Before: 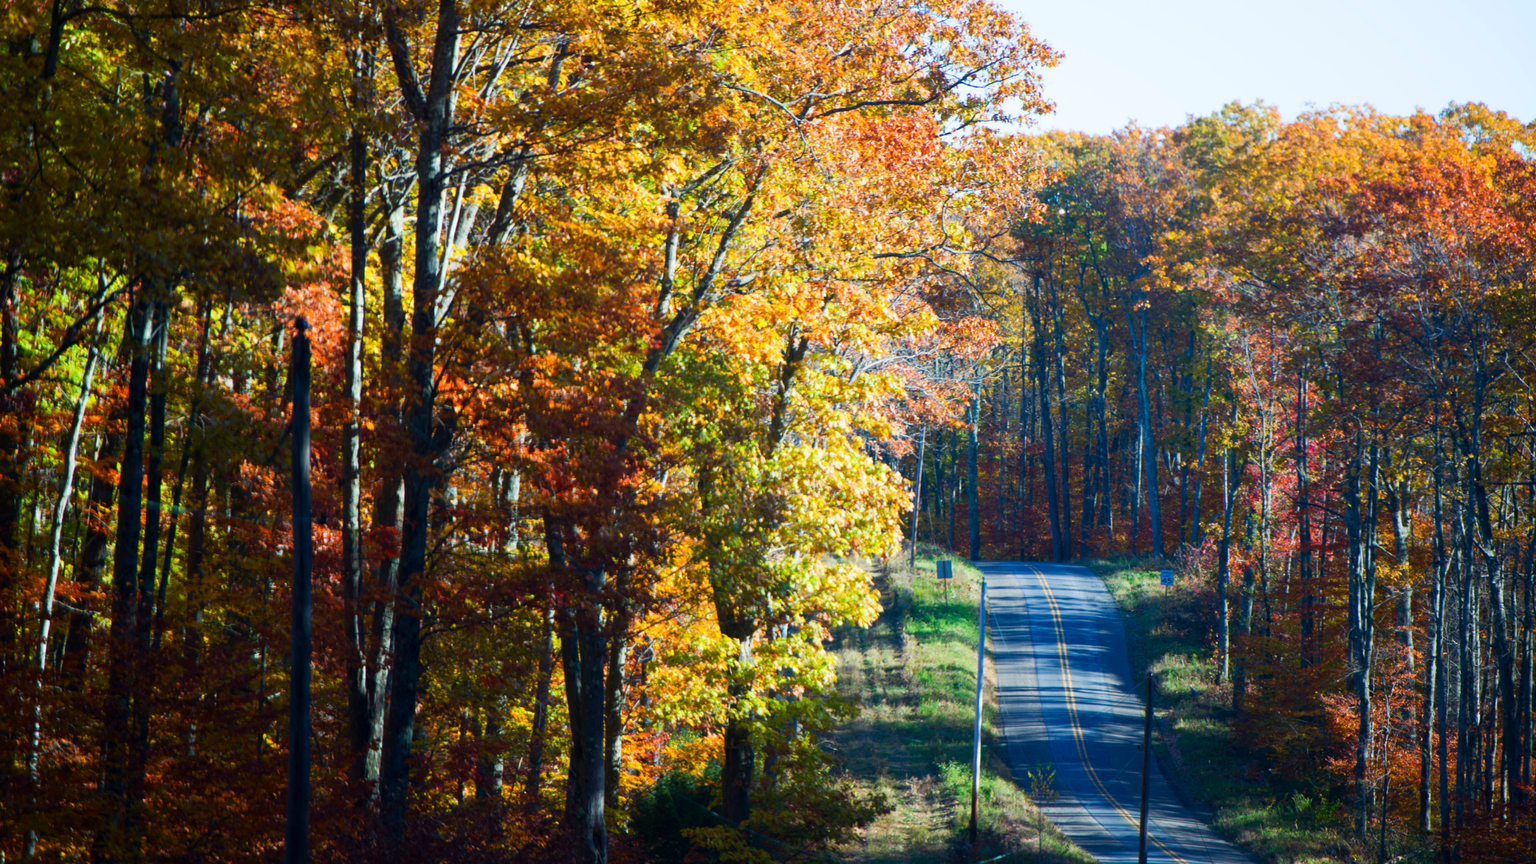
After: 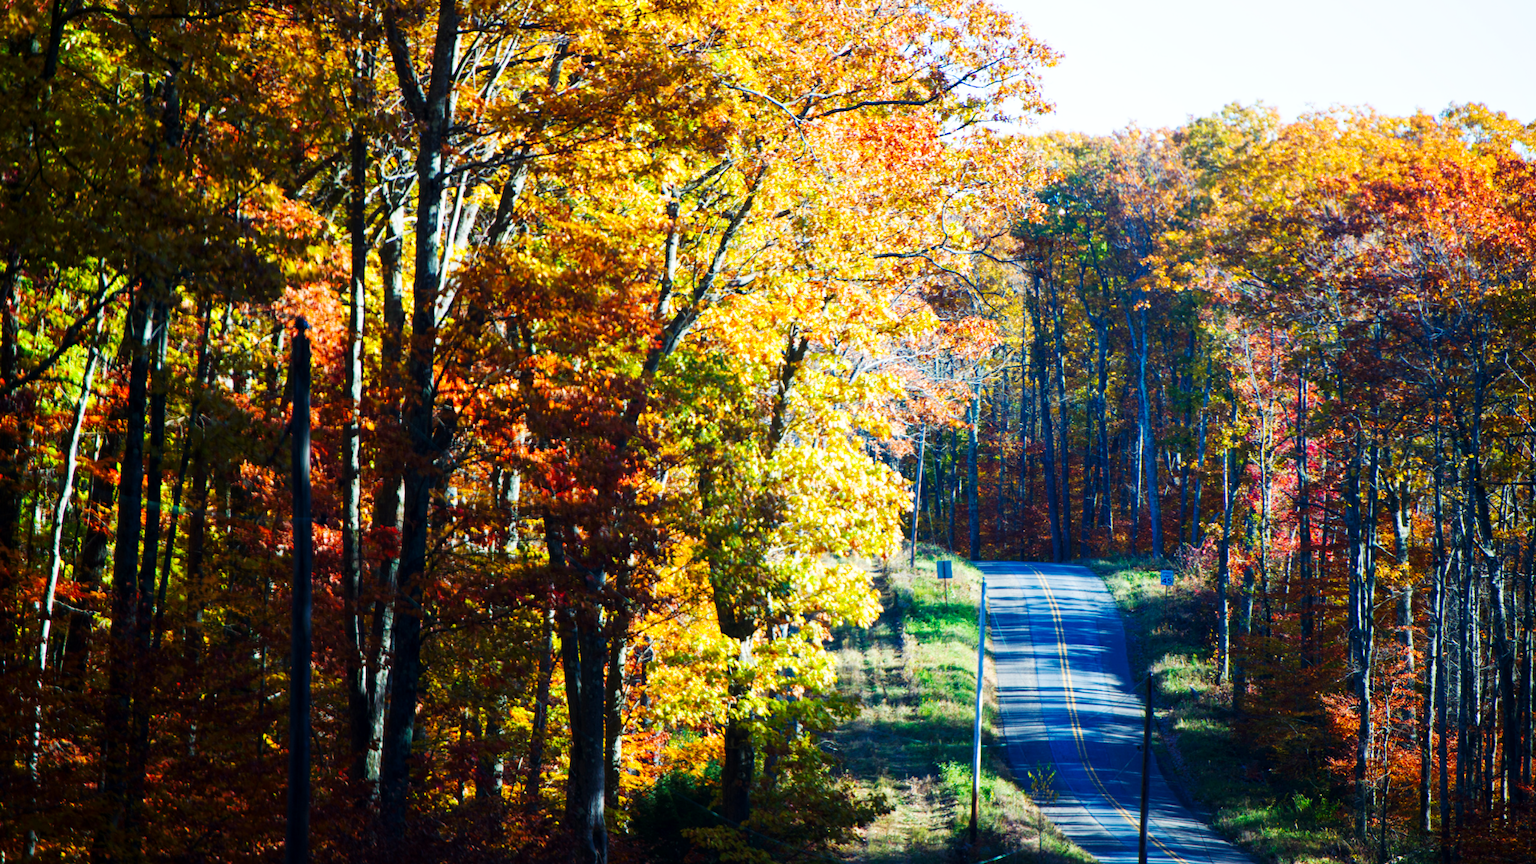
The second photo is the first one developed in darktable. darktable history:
local contrast: highlights 101%, shadows 98%, detail 119%, midtone range 0.2
base curve: curves: ch0 [(0, 0) (0.032, 0.025) (0.121, 0.166) (0.206, 0.329) (0.605, 0.79) (1, 1)], preserve colors none
